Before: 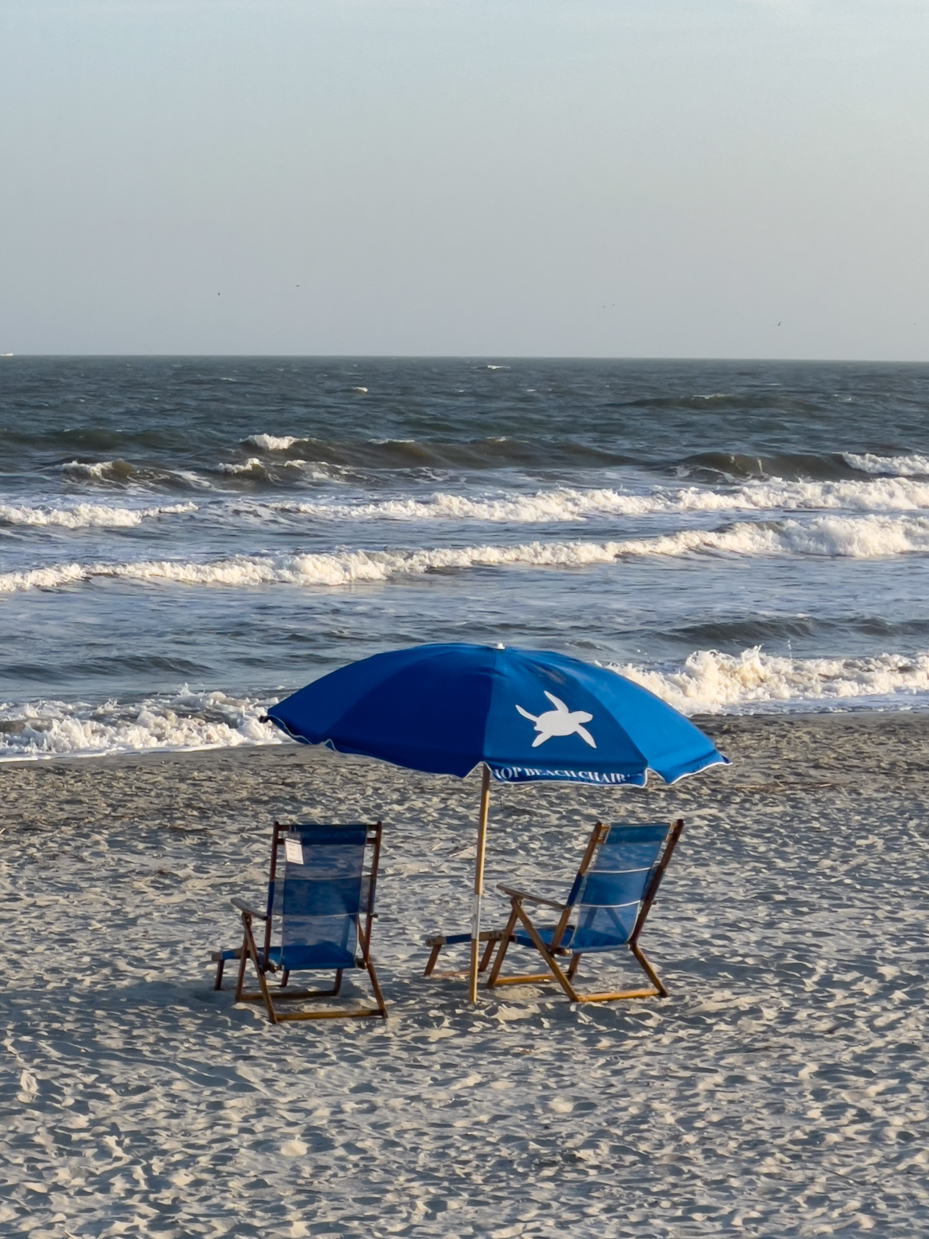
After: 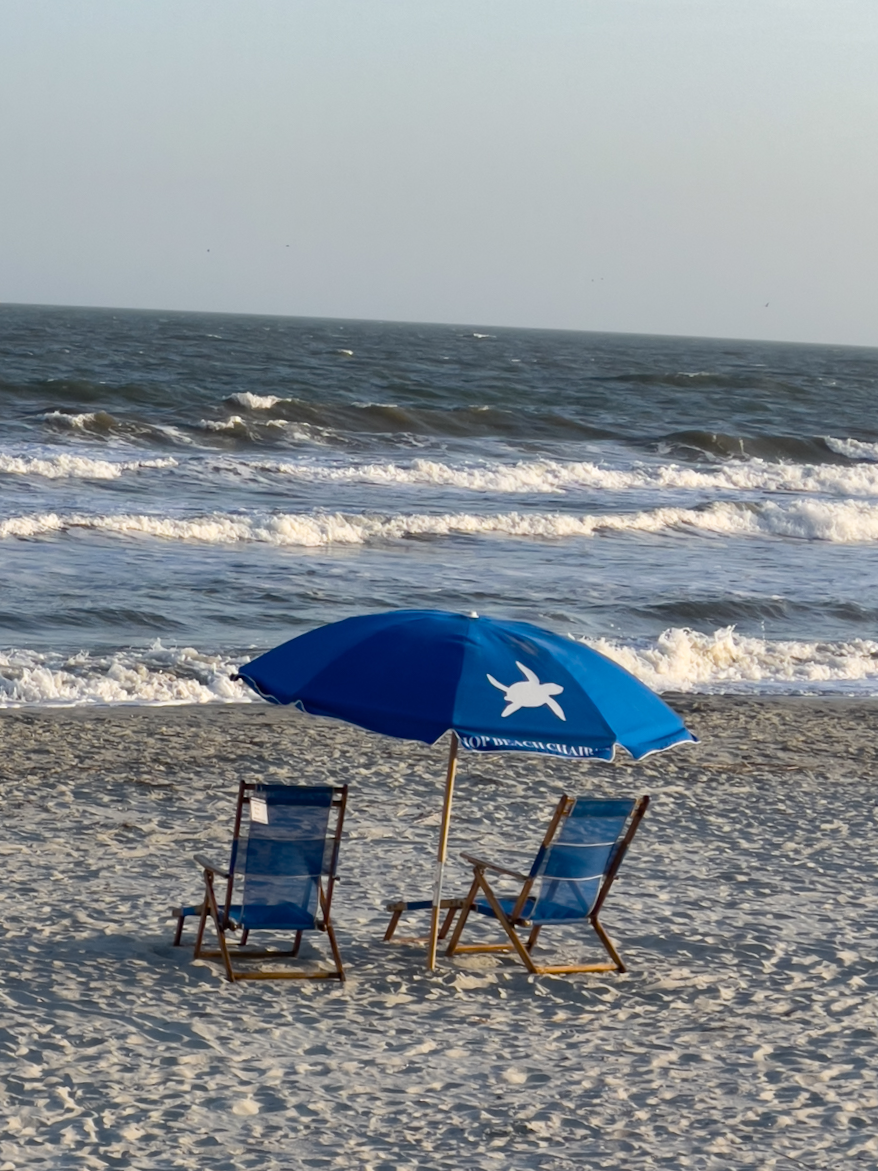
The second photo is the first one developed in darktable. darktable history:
crop and rotate: angle -2.51°
